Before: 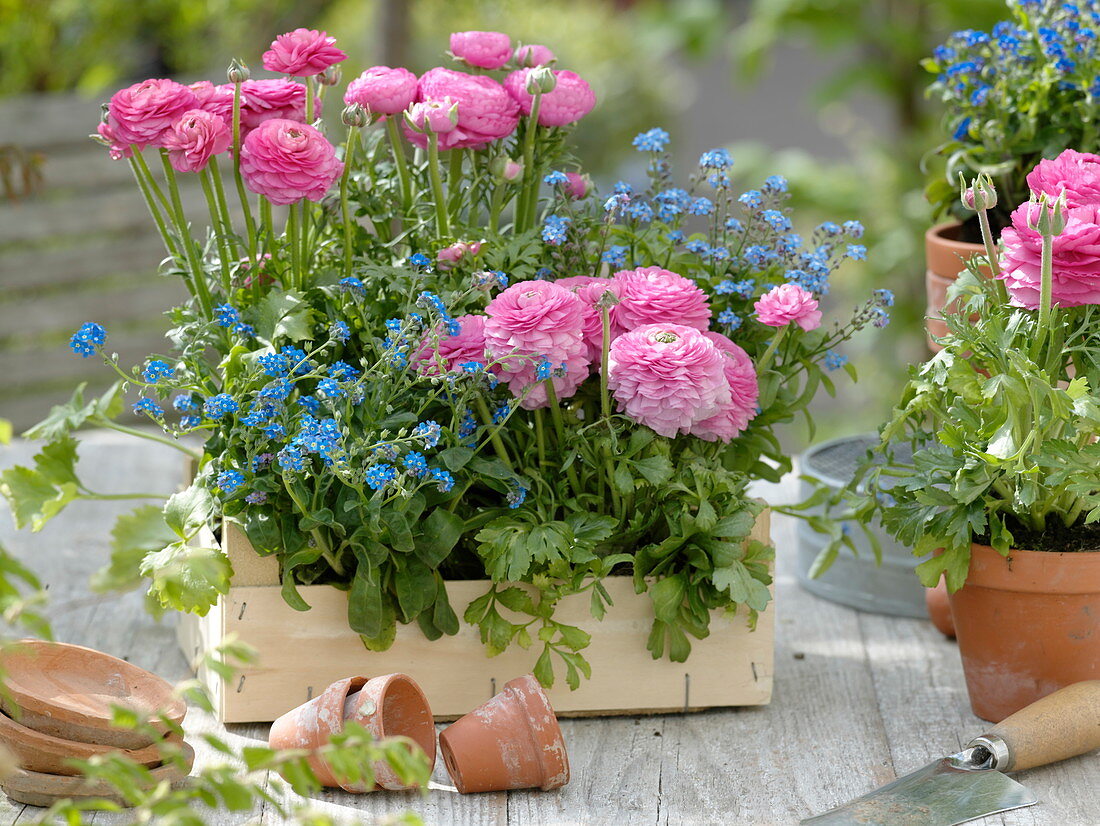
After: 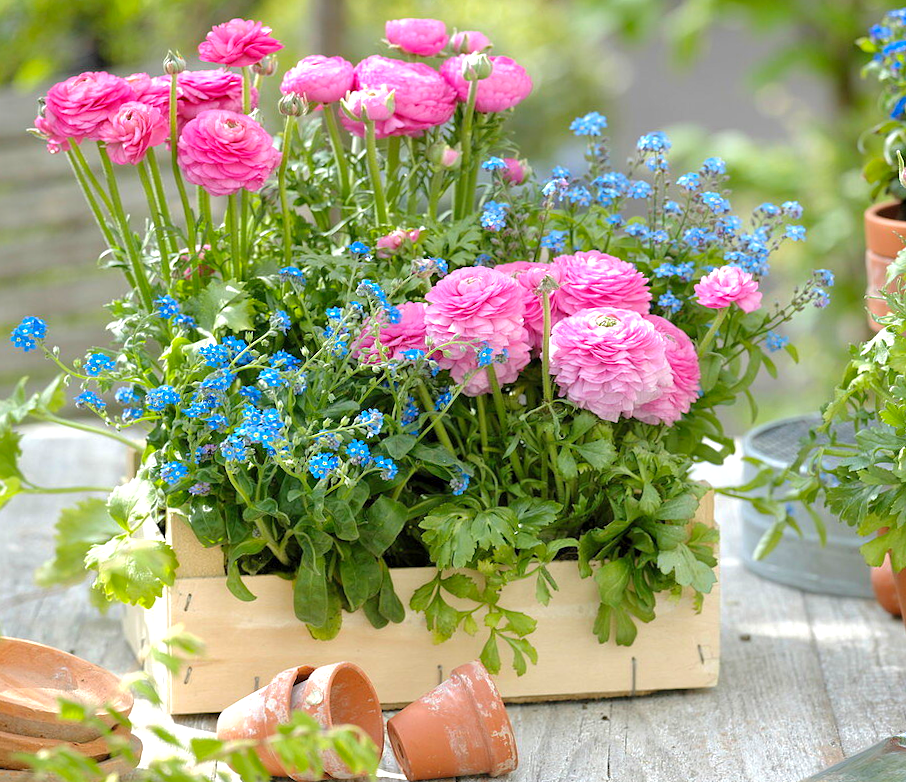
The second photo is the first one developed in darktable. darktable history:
crop and rotate: angle 1°, left 4.281%, top 0.642%, right 11.383%, bottom 2.486%
contrast brightness saturation: contrast 0.03, brightness 0.06, saturation 0.13
shadows and highlights: shadows 10, white point adjustment 1, highlights -40
exposure: black level correction 0.001, exposure 0.5 EV, compensate exposure bias true, compensate highlight preservation false
